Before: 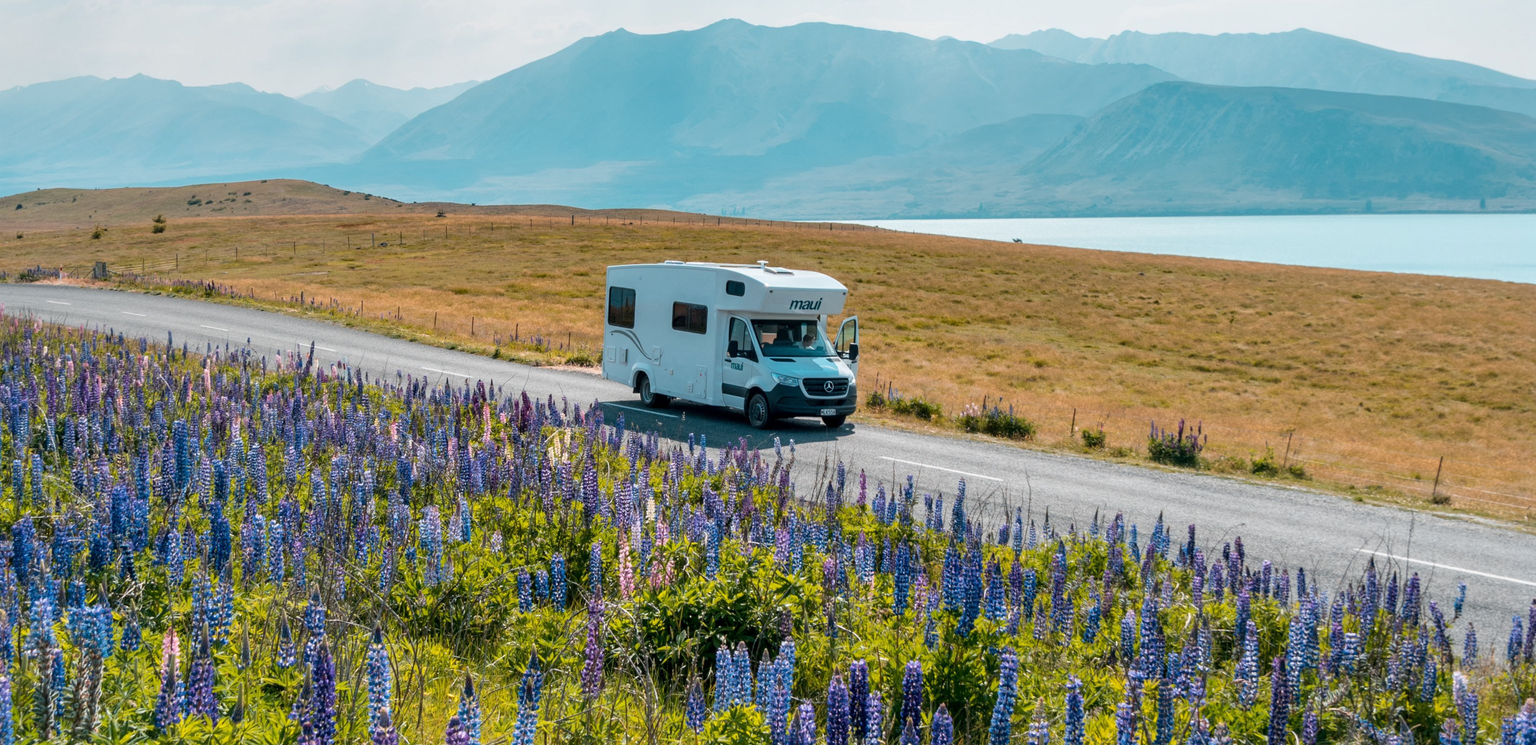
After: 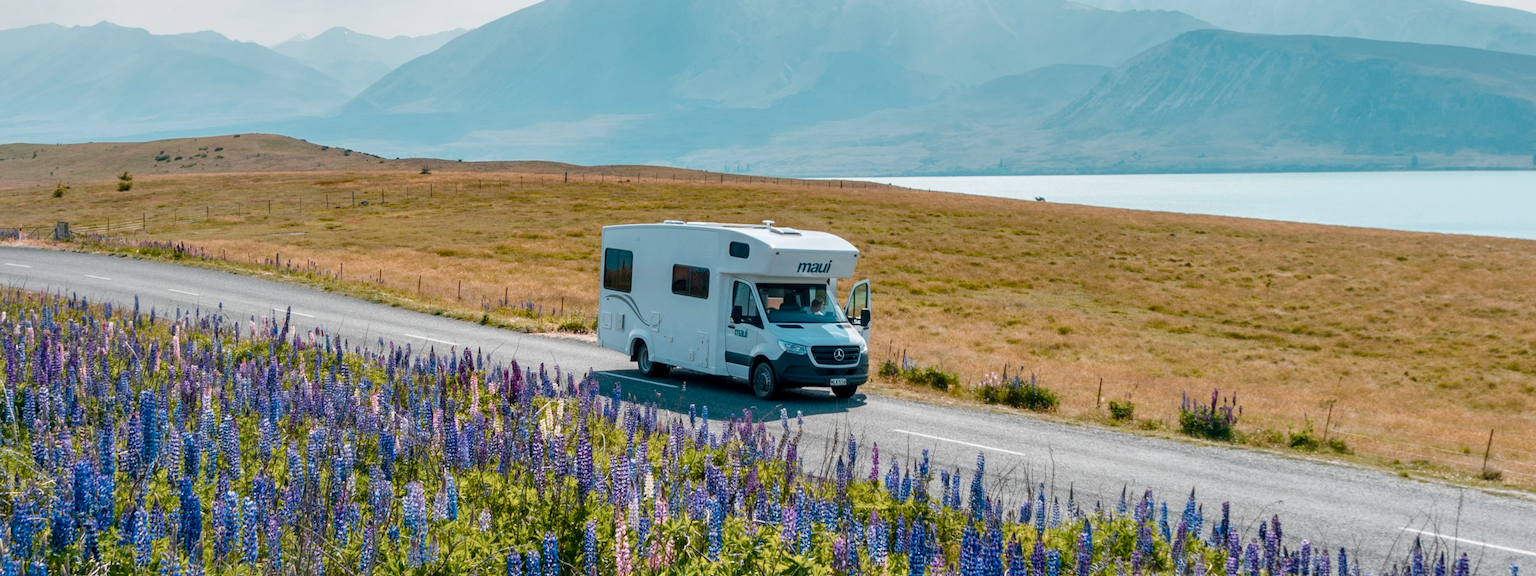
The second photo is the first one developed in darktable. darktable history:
color balance rgb: perceptual saturation grading › global saturation 20%, perceptual saturation grading › highlights -50%, perceptual saturation grading › shadows 30%
crop: left 2.737%, top 7.287%, right 3.421%, bottom 20.179%
